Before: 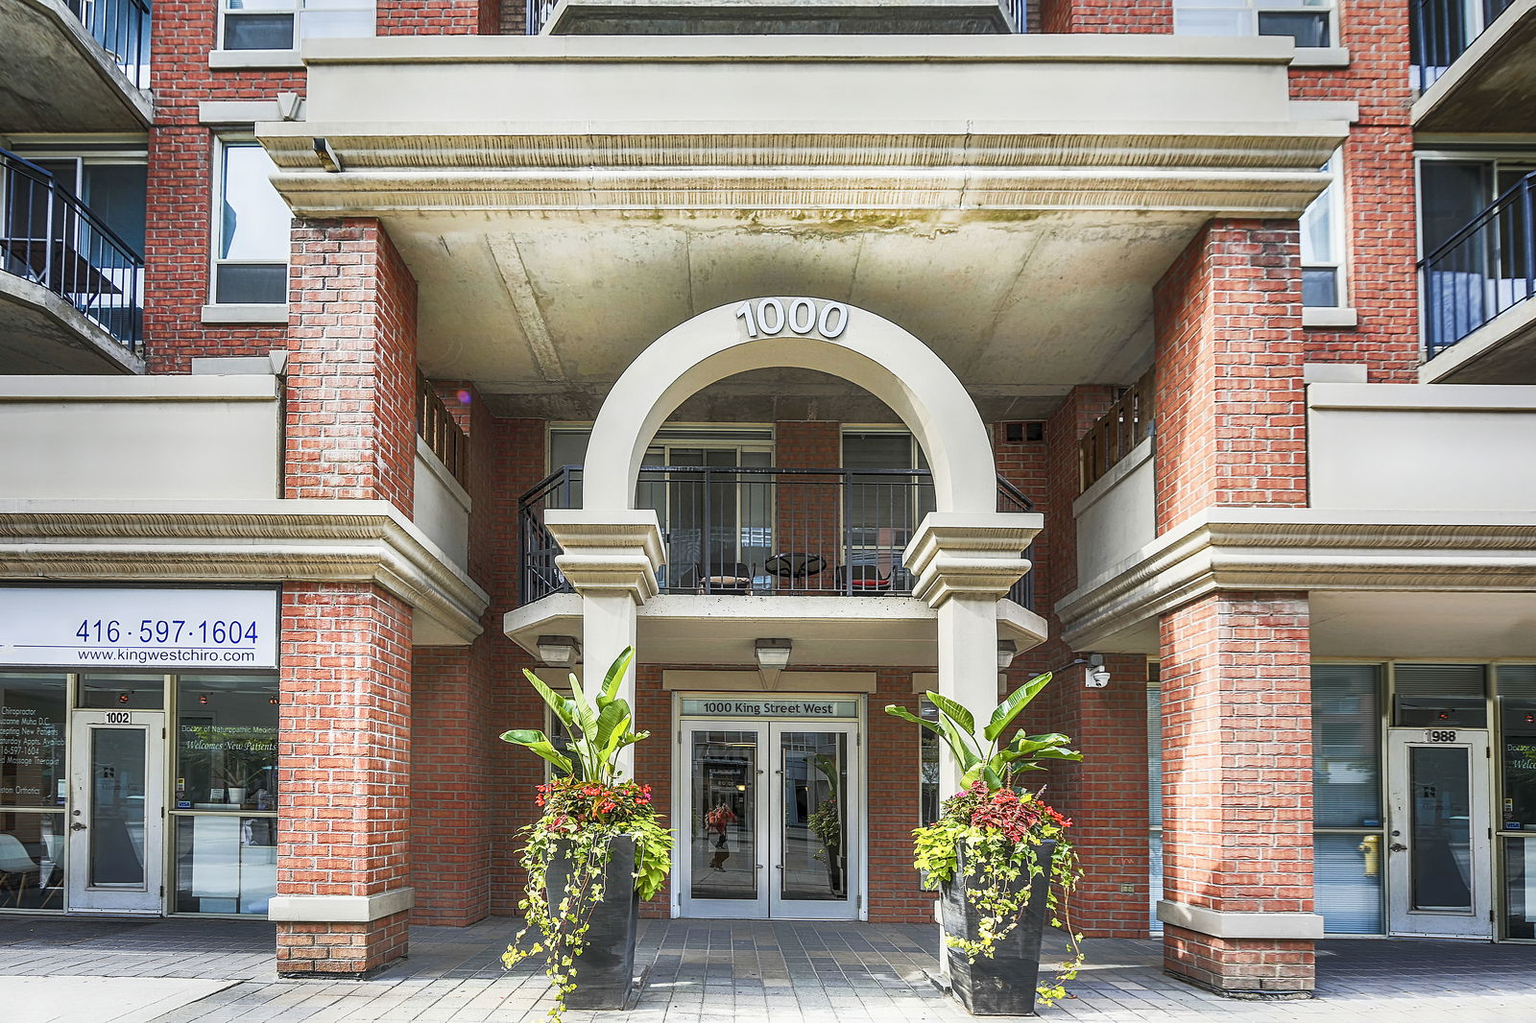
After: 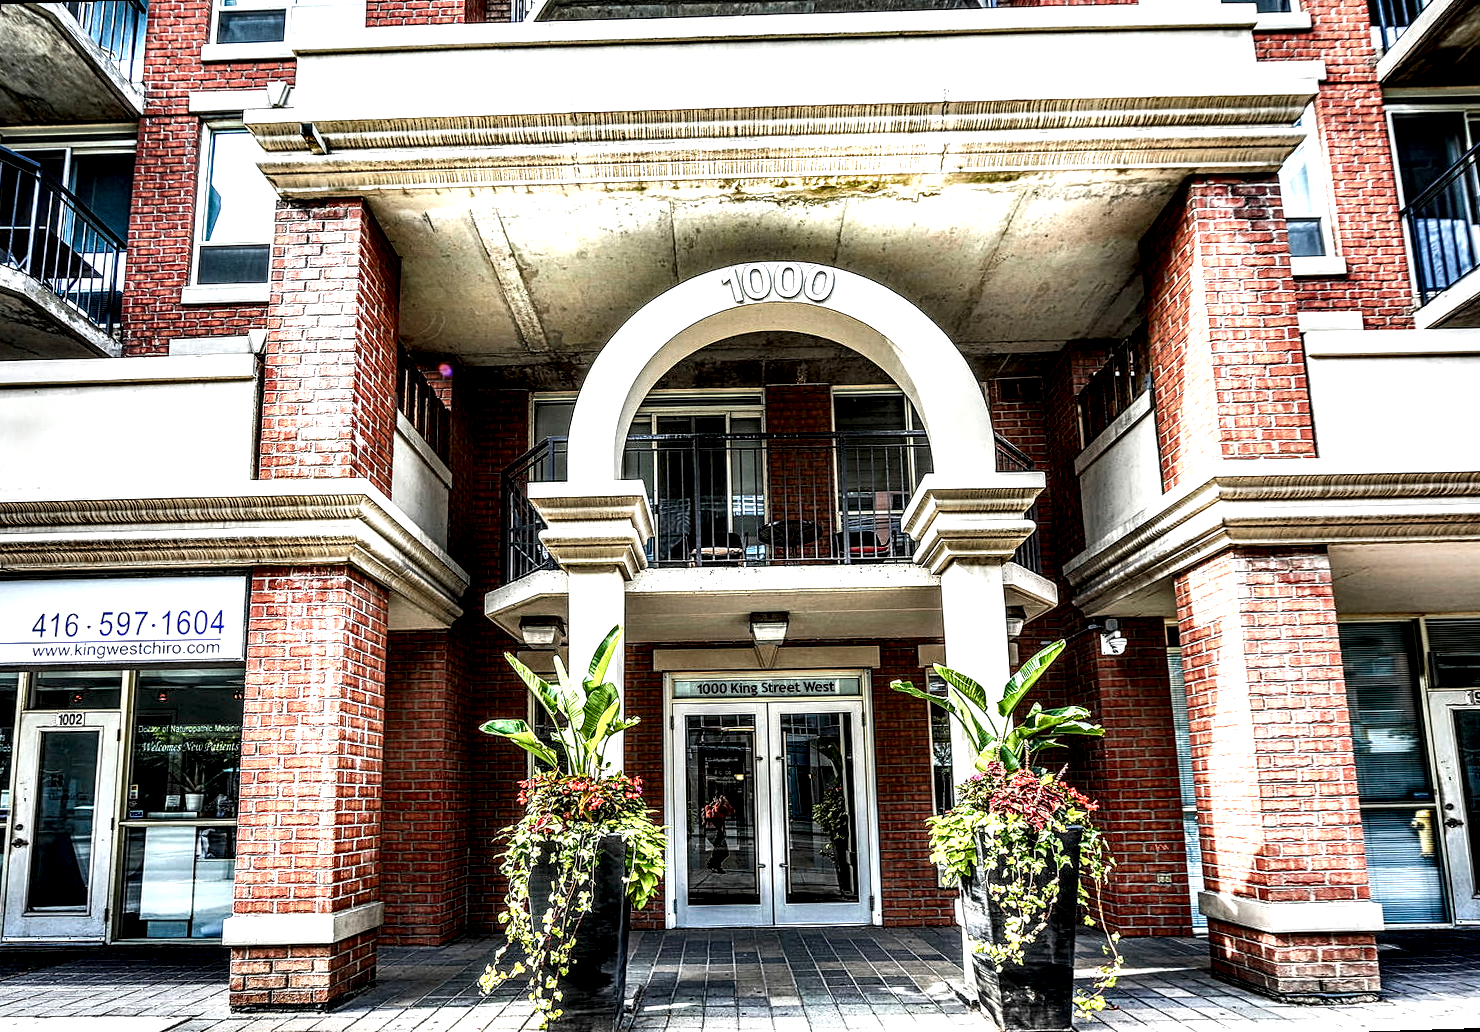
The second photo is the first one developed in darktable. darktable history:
local contrast: highlights 115%, shadows 42%, detail 293%
rotate and perspective: rotation -1.68°, lens shift (vertical) -0.146, crop left 0.049, crop right 0.912, crop top 0.032, crop bottom 0.96
